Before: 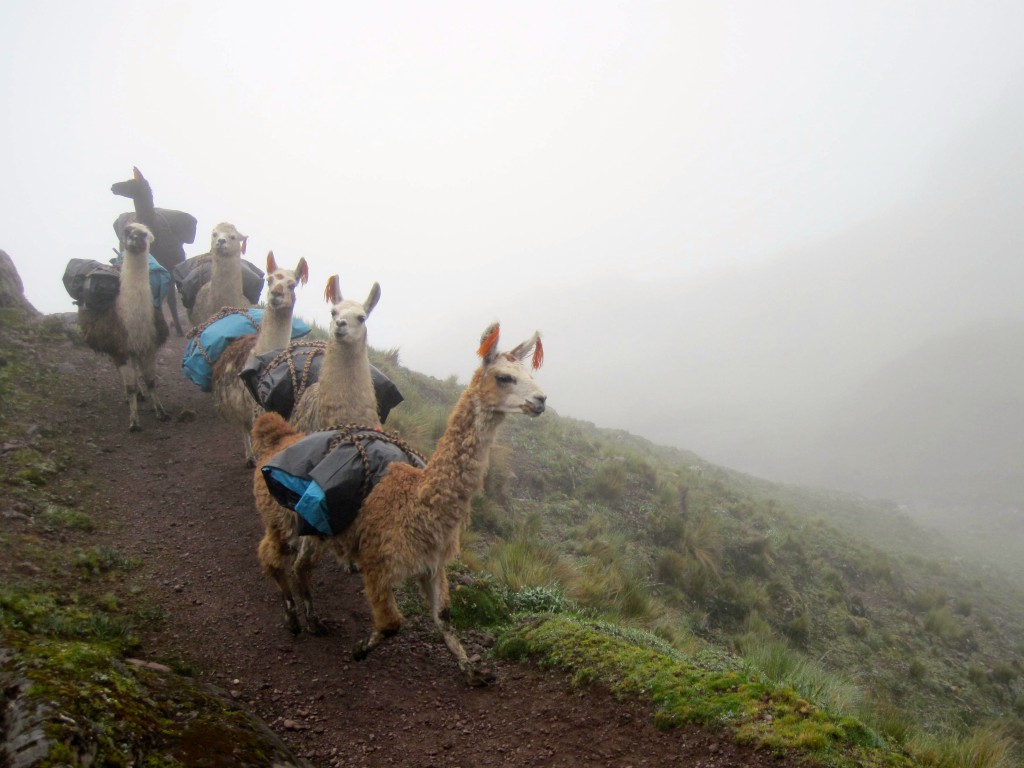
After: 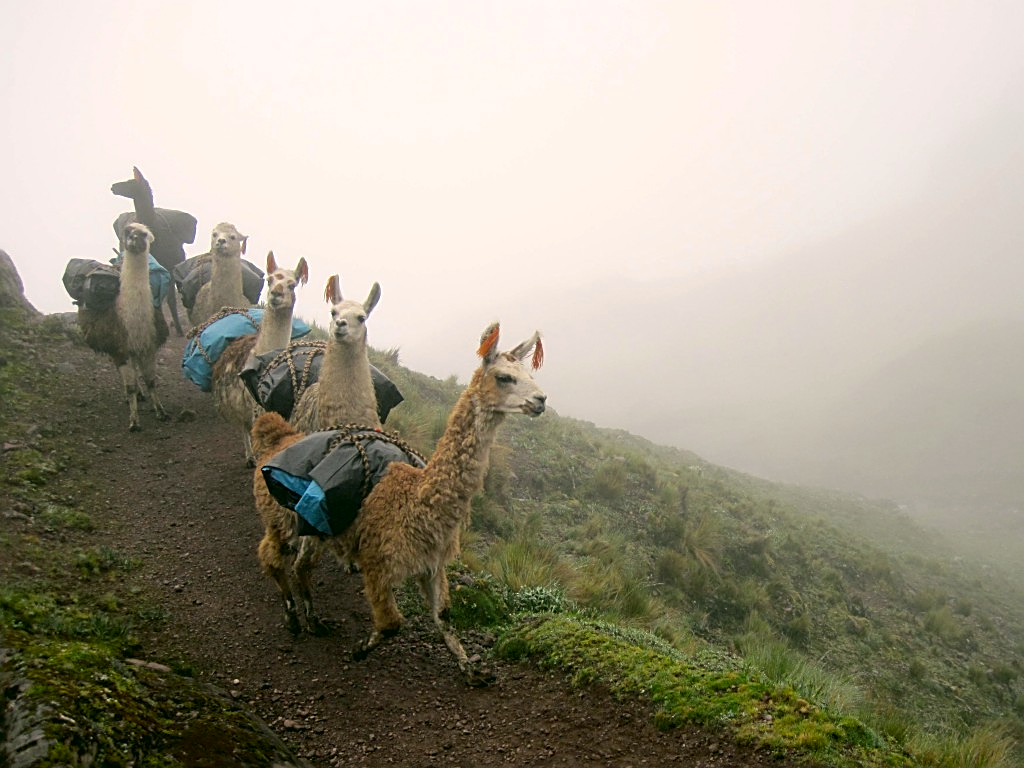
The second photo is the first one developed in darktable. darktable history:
color correction: highlights a* 4.02, highlights b* 4.98, shadows a* -7.55, shadows b* 4.98
levels: levels [0, 0.498, 0.996]
sharpen: amount 0.75
